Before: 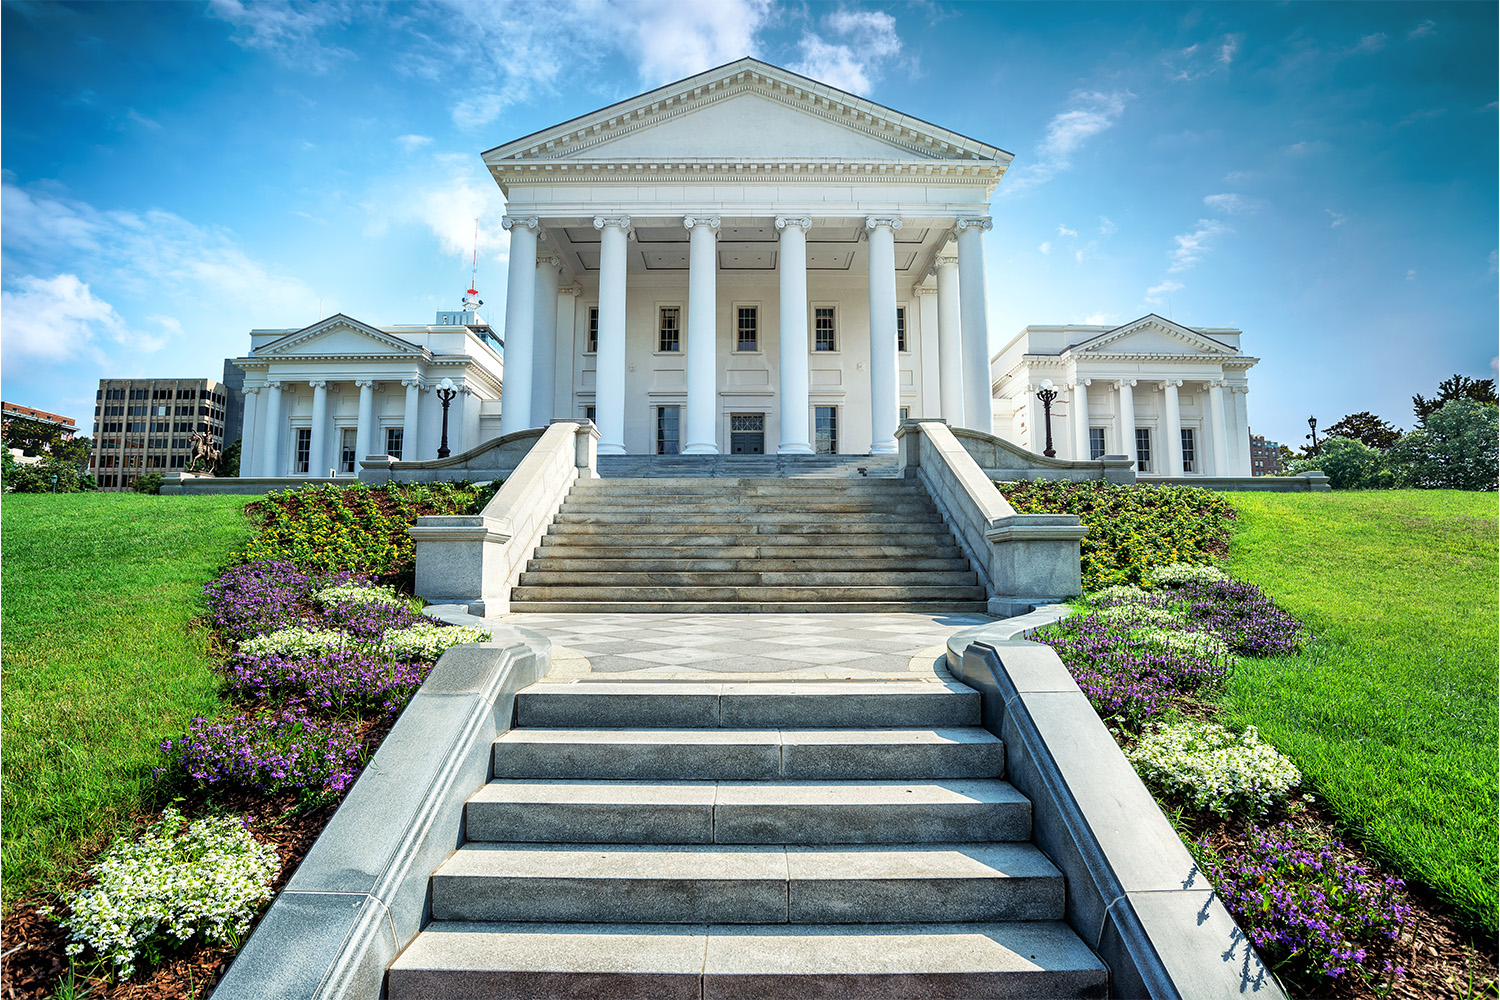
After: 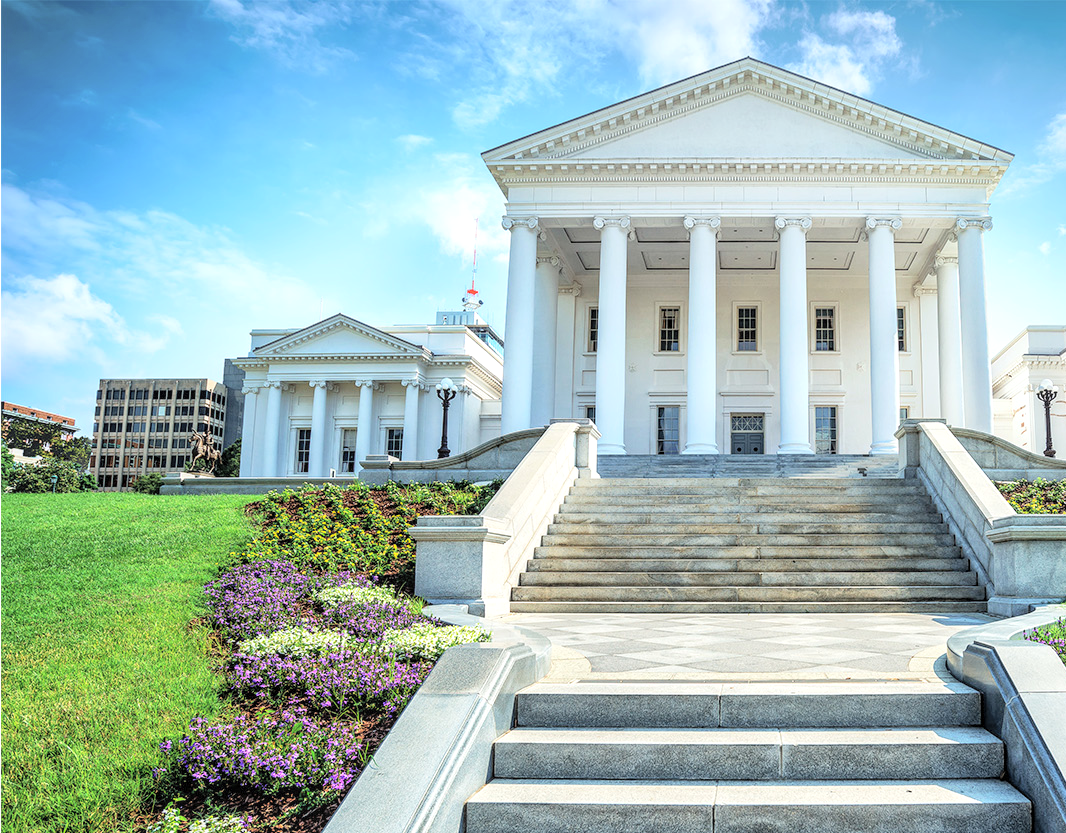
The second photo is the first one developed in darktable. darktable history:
crop: right 28.885%, bottom 16.626%
global tonemap: drago (0.7, 100)
local contrast: on, module defaults
